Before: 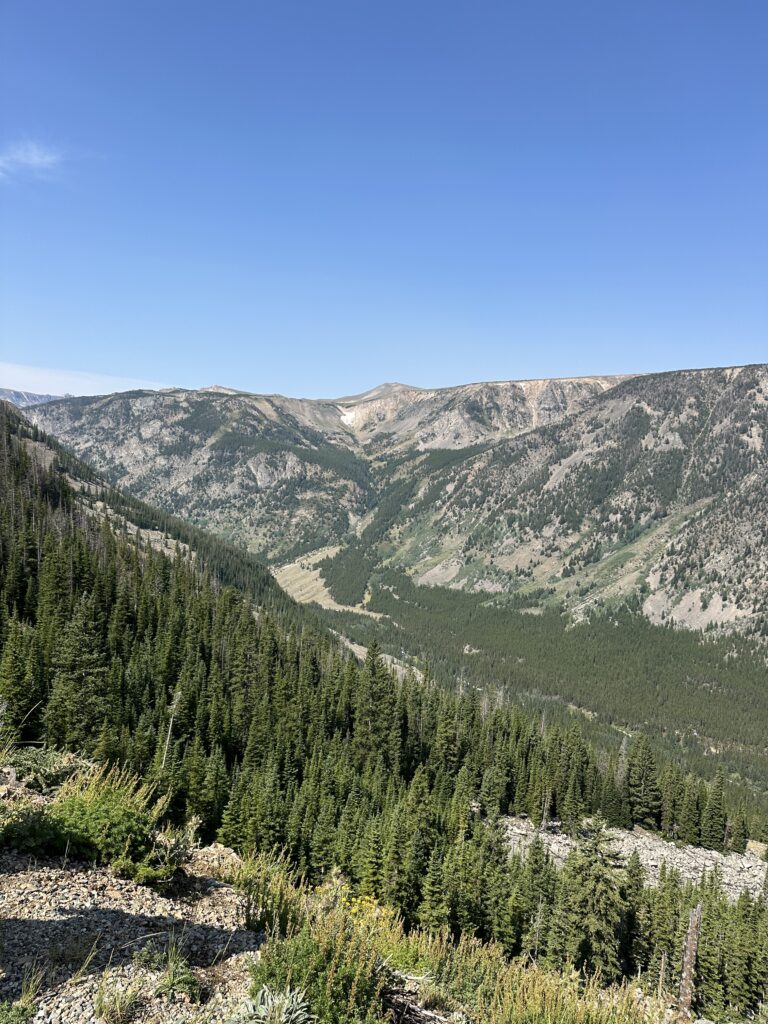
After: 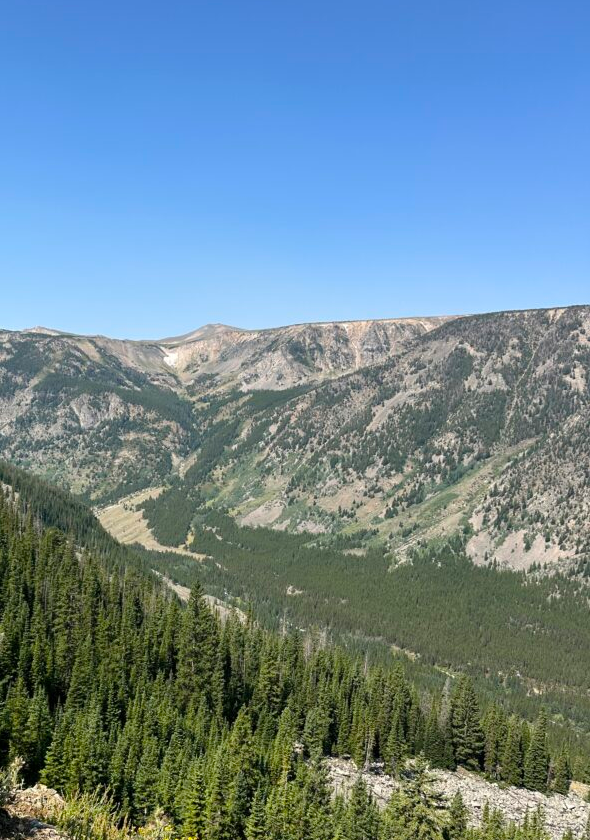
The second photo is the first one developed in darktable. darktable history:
crop: left 23.095%, top 5.827%, bottom 11.854%
color balance: output saturation 110%
